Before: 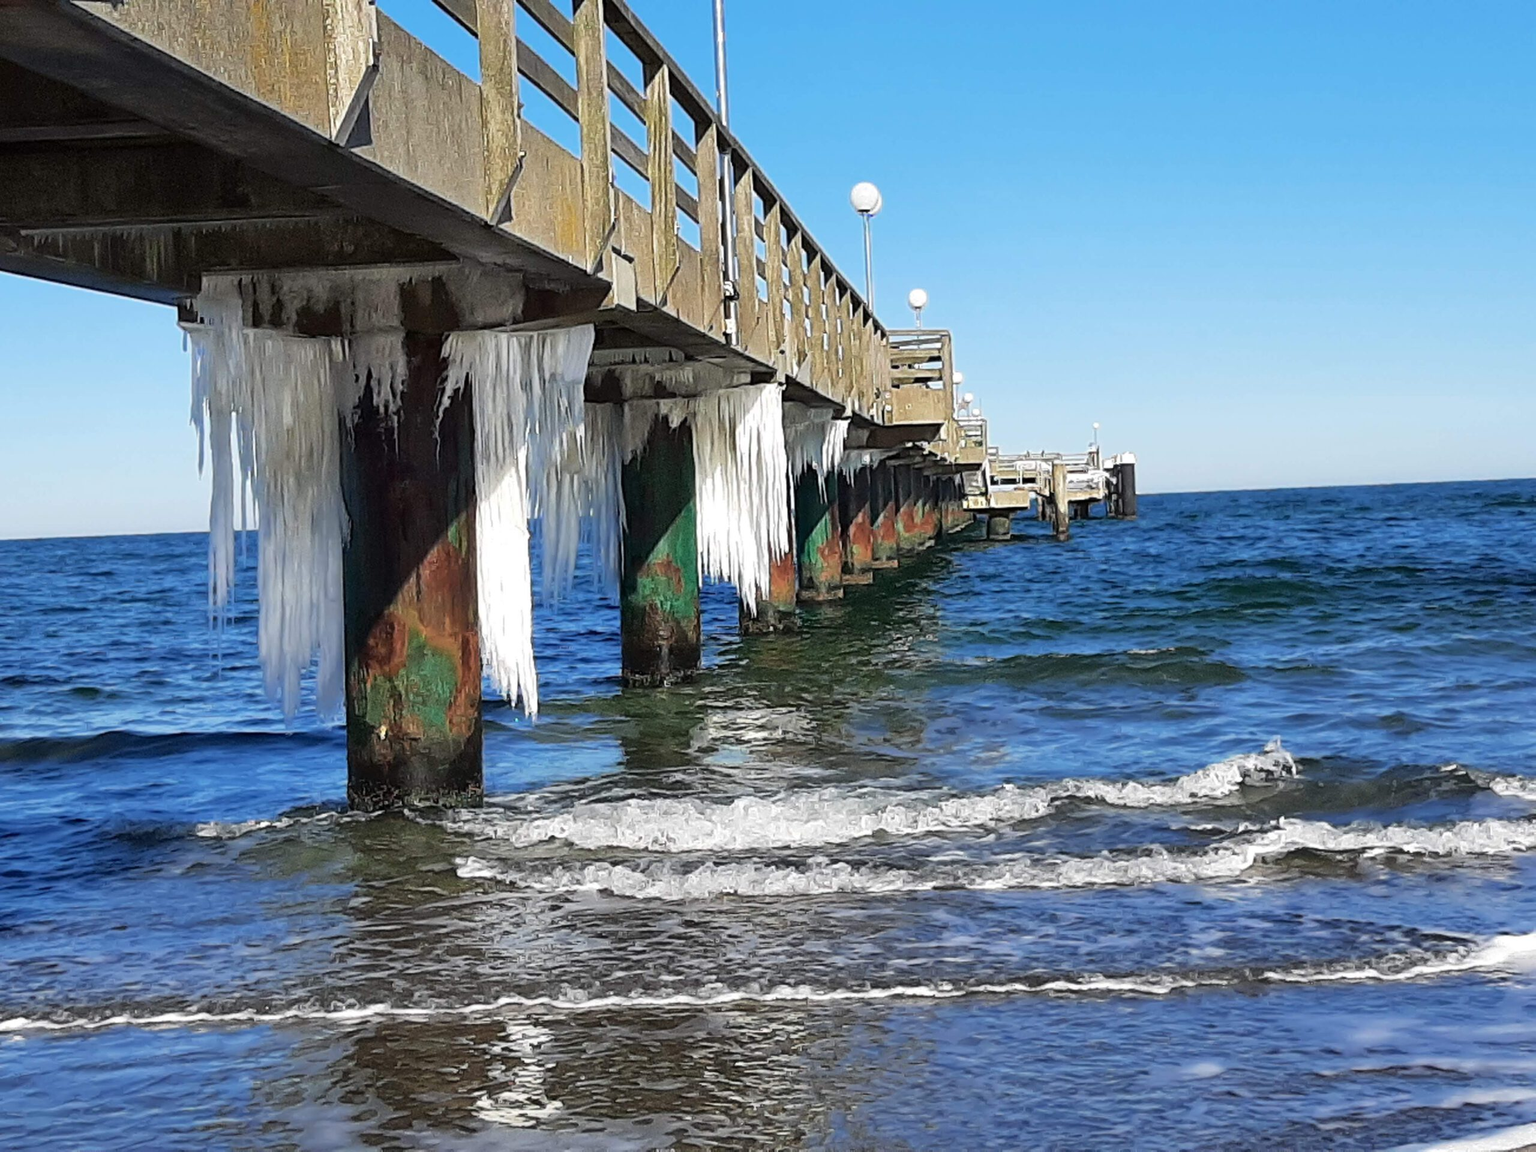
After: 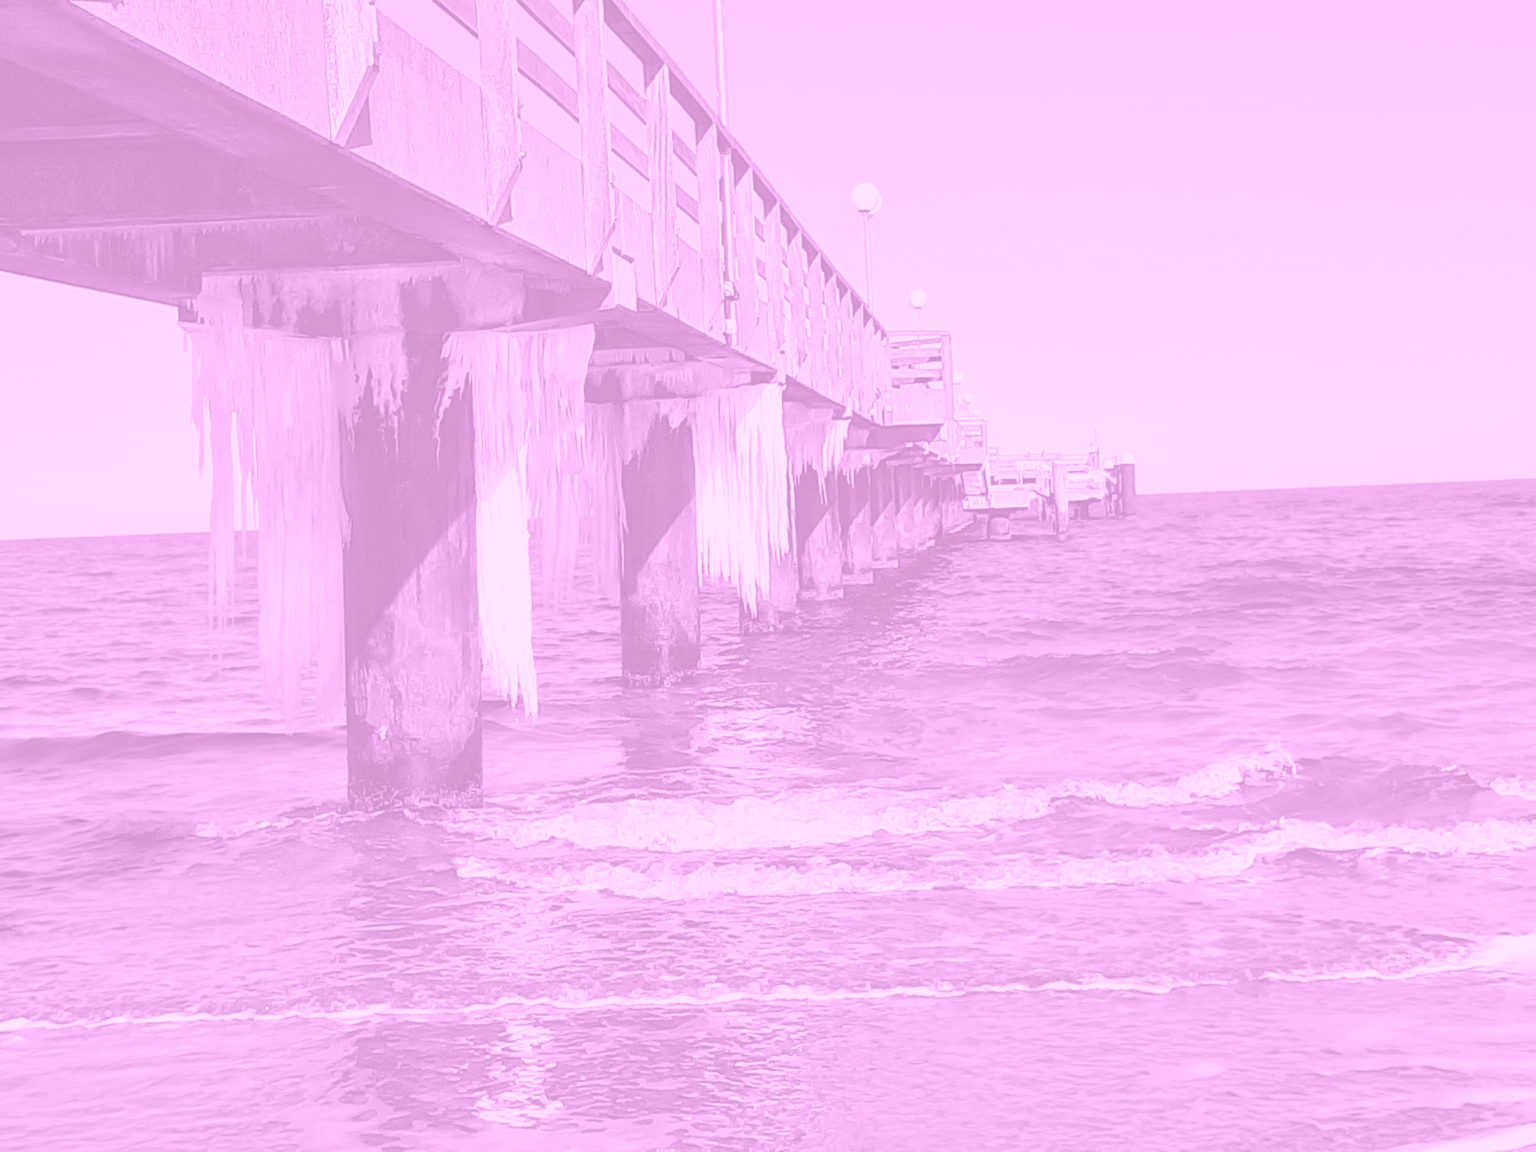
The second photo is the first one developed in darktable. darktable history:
shadows and highlights: shadows 29.61, highlights -30.47, low approximation 0.01, soften with gaussian
colorize: hue 331.2°, saturation 75%, source mix 30.28%, lightness 70.52%, version 1
